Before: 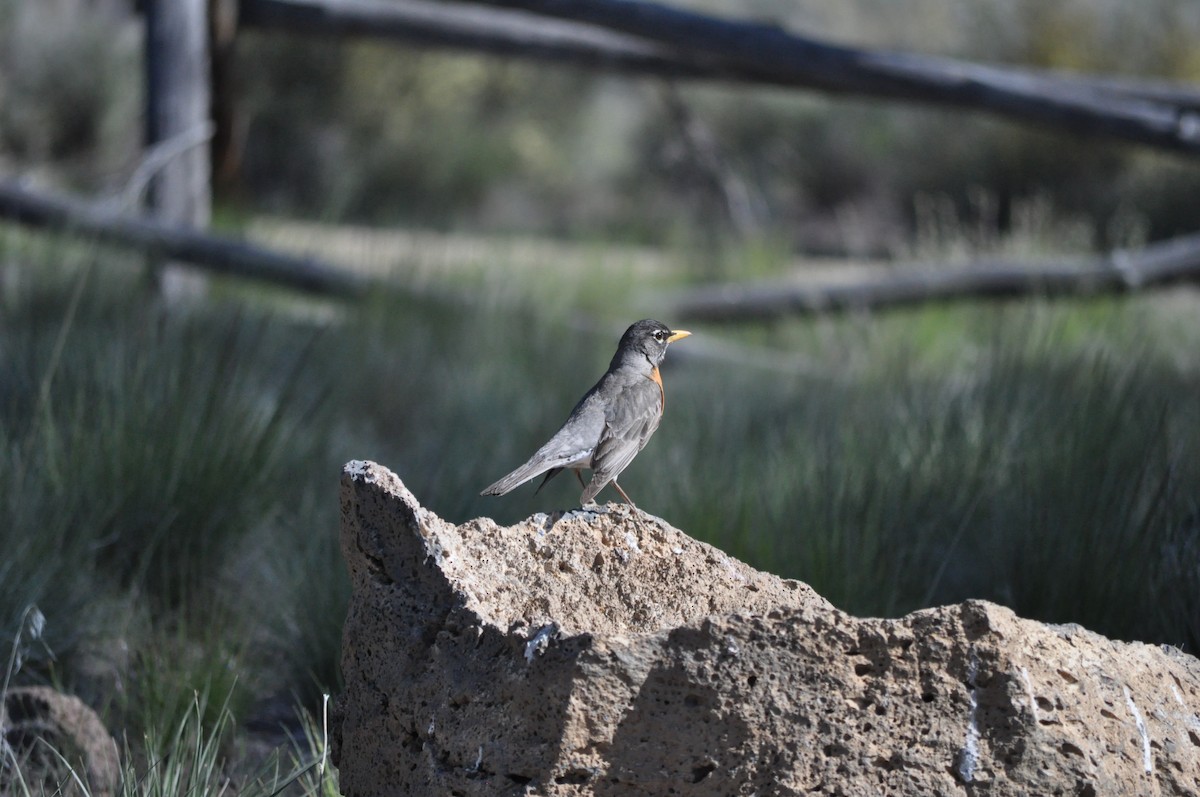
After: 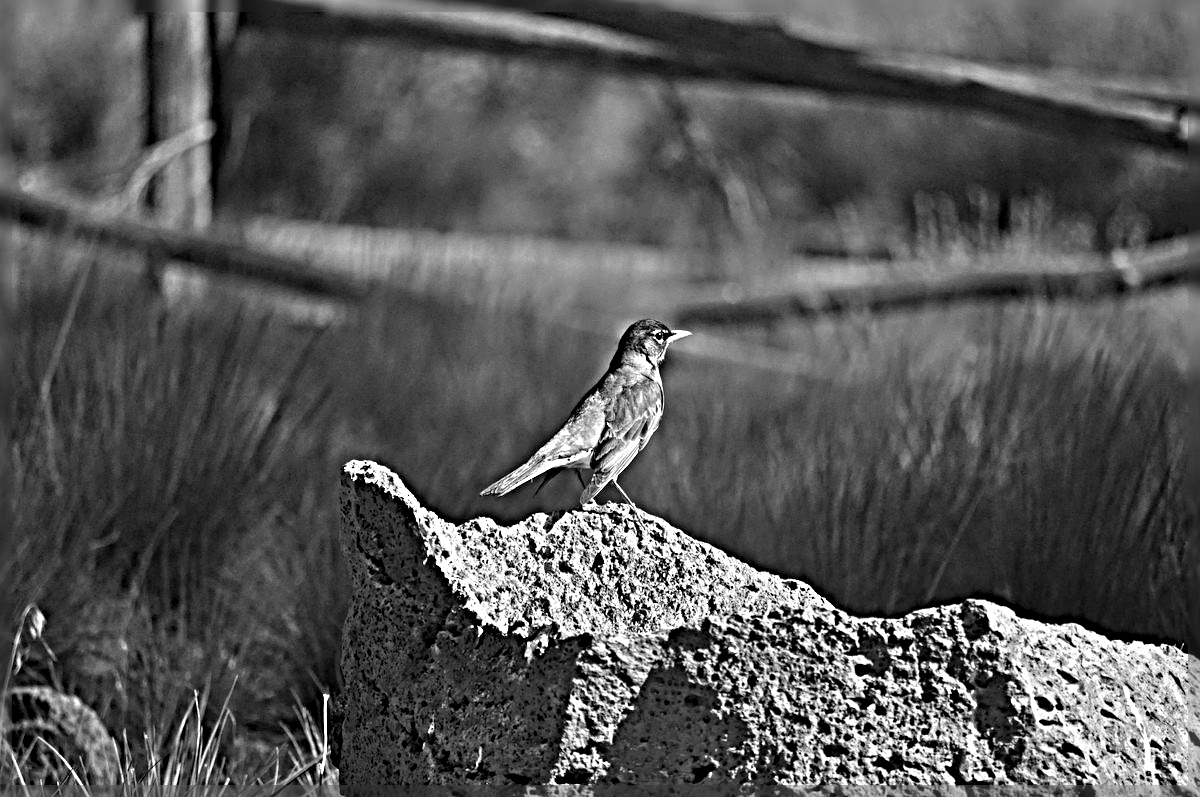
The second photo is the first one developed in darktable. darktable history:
color zones: curves: ch0 [(0, 0.613) (0.01, 0.613) (0.245, 0.448) (0.498, 0.529) (0.642, 0.665) (0.879, 0.777) (0.99, 0.613)]; ch1 [(0, 0) (0.143, 0) (0.286, 0) (0.429, 0) (0.571, 0) (0.714, 0) (0.857, 0)]
sharpen: radius 6.257, amount 1.789, threshold 0.241
